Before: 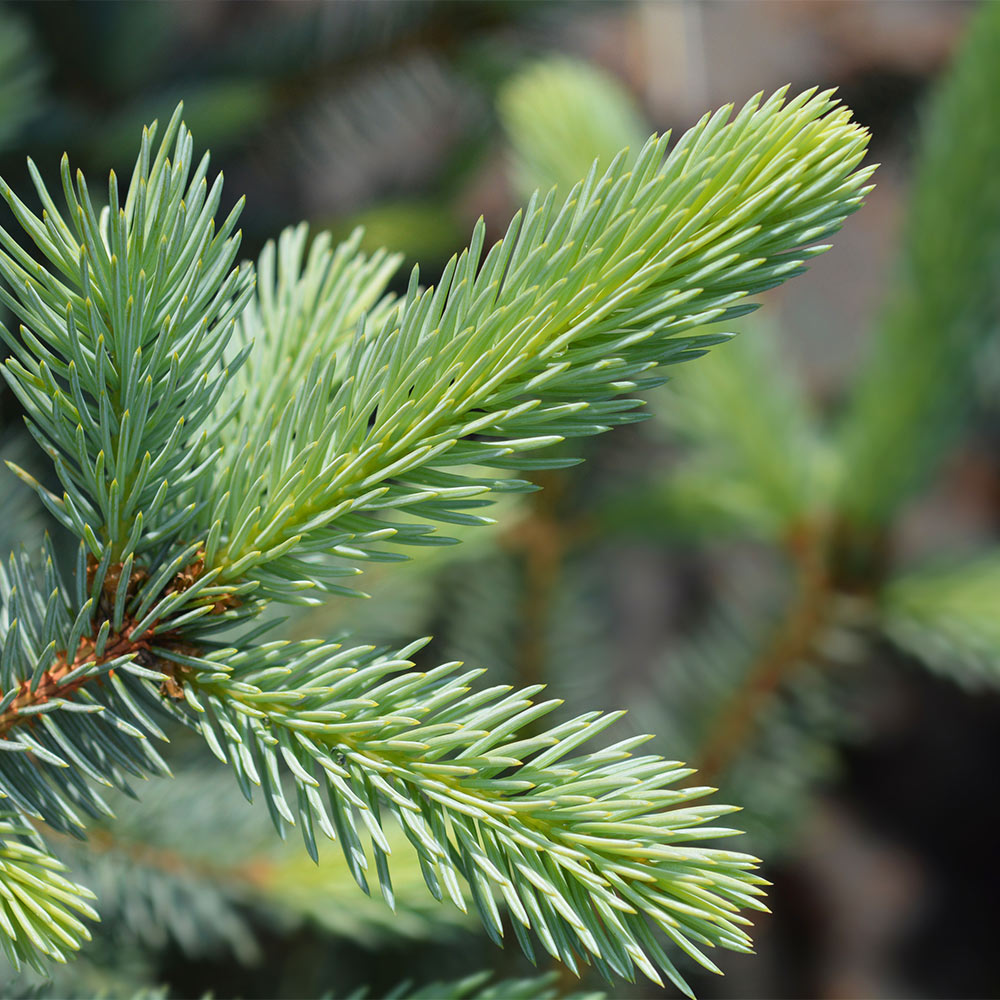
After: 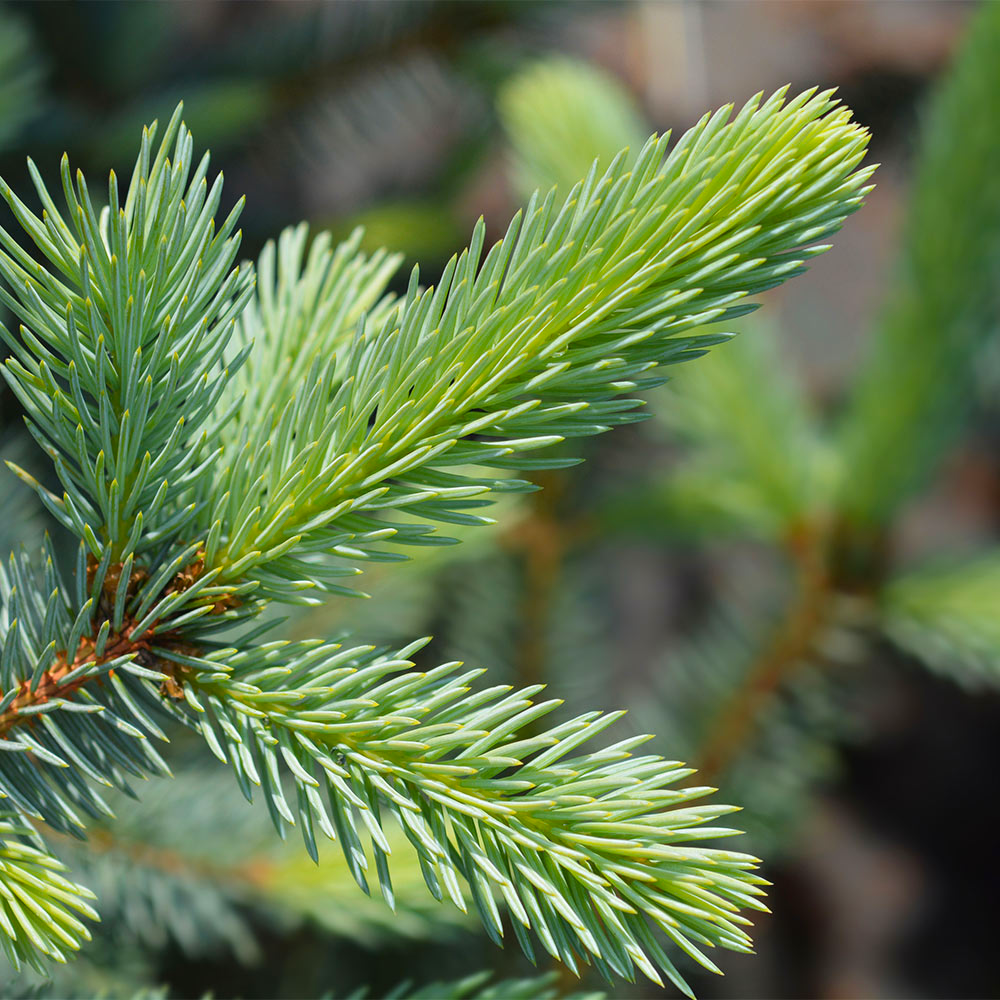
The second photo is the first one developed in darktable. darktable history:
color balance rgb: perceptual saturation grading › global saturation 10.421%, global vibrance 14.658%
